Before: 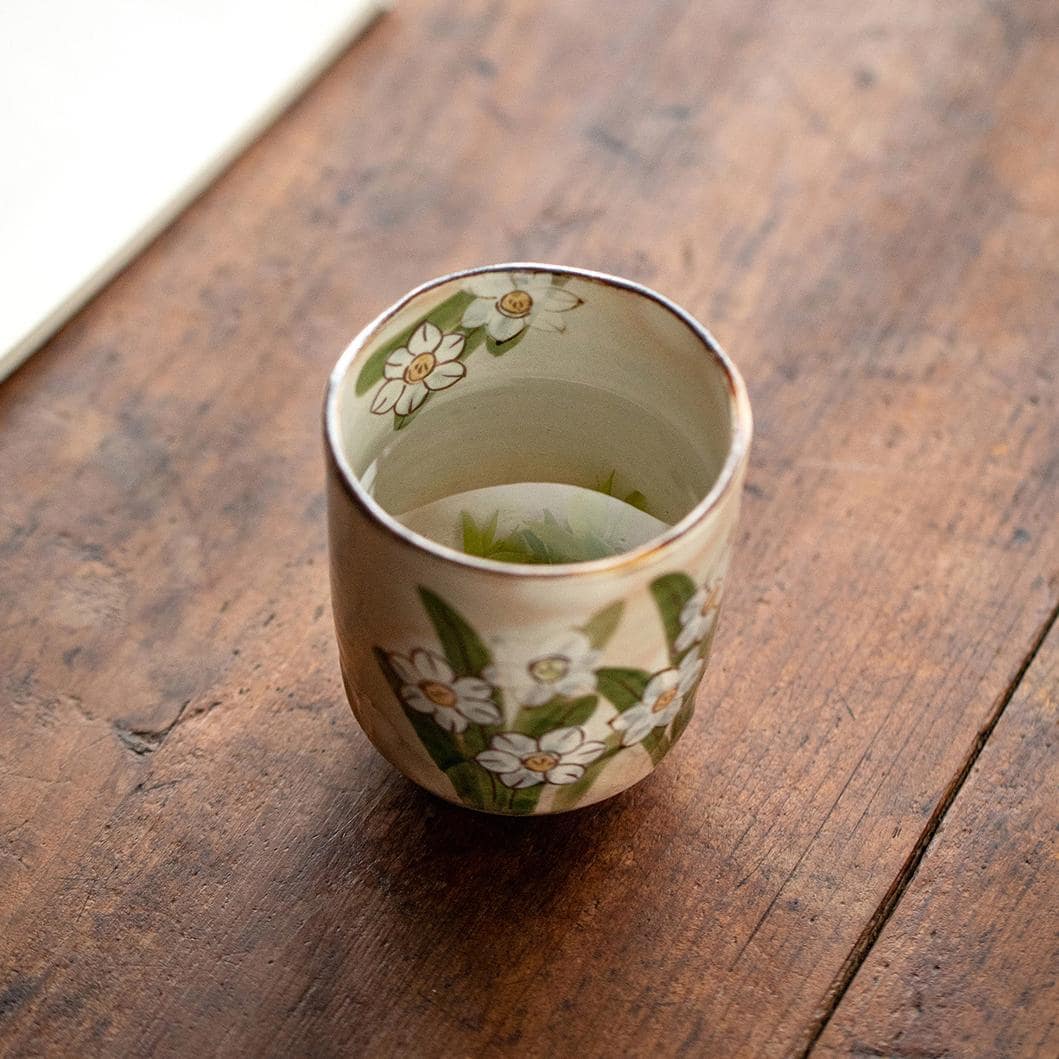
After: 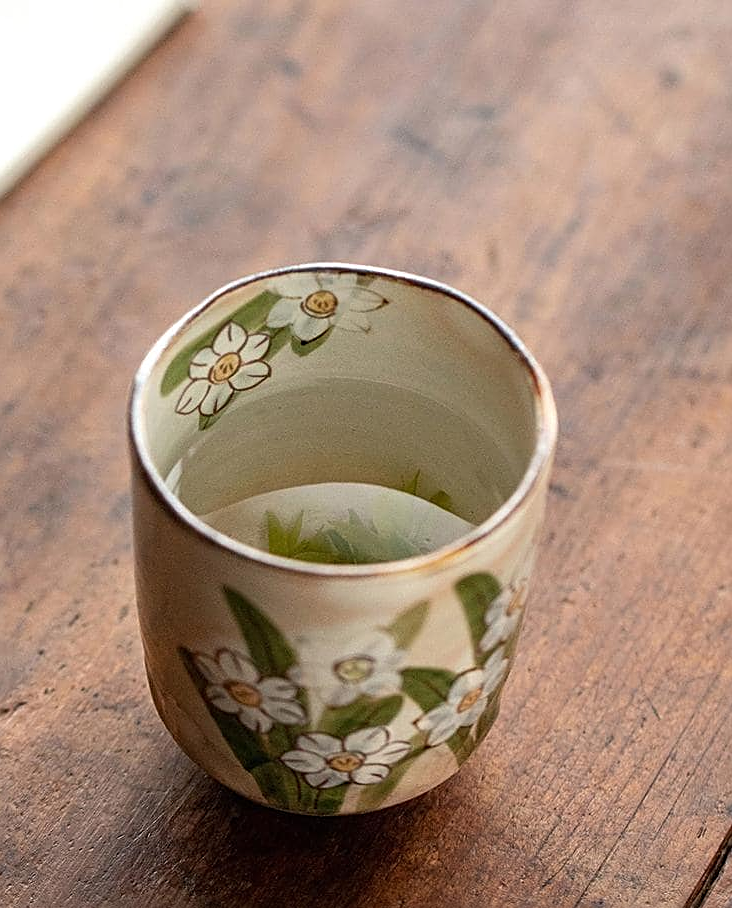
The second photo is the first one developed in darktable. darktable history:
sharpen: on, module defaults
tone equalizer: edges refinement/feathering 500, mask exposure compensation -1.57 EV, preserve details no
crop: left 18.441%, right 12.365%, bottom 14.243%
